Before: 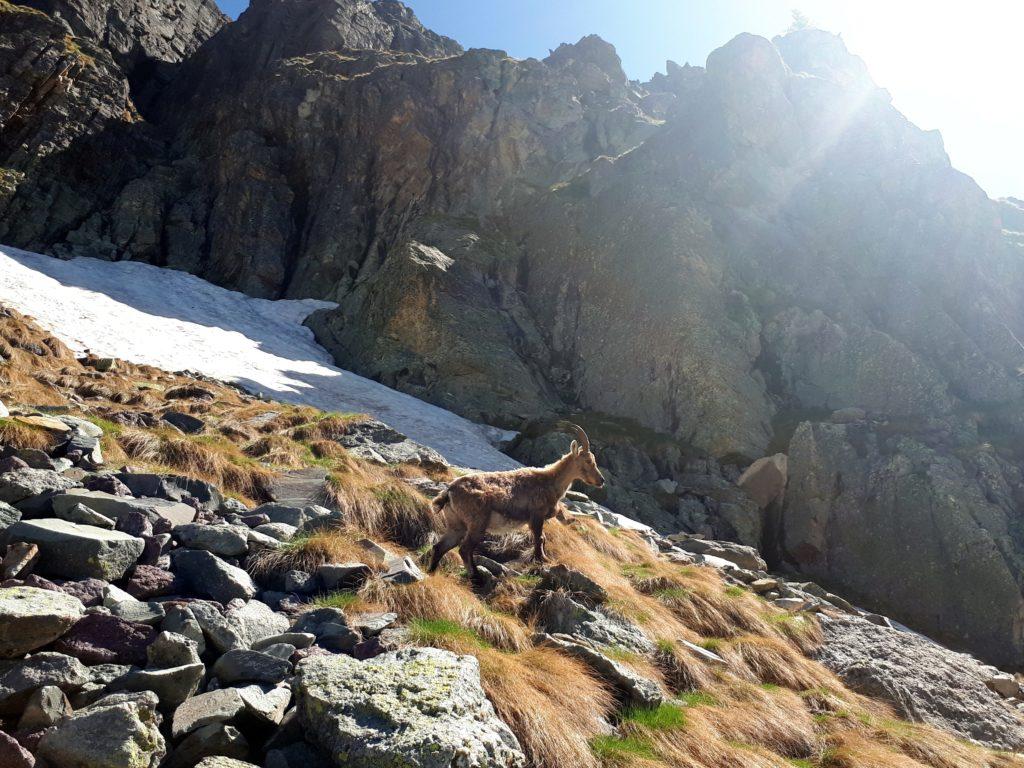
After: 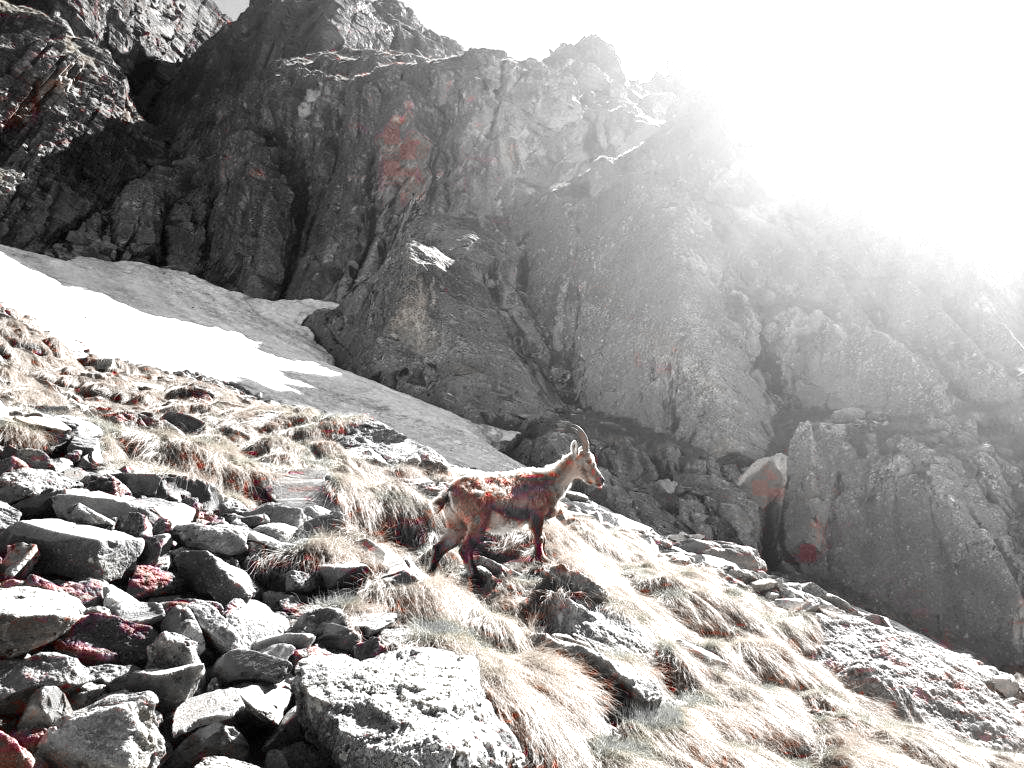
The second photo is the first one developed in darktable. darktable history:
exposure: black level correction 0, exposure 1.295 EV, compensate highlight preservation false
color zones: curves: ch1 [(0, 0.831) (0.08, 0.771) (0.157, 0.268) (0.241, 0.207) (0.562, -0.005) (0.714, -0.013) (0.876, 0.01) (1, 0.831)], mix 39.22%
